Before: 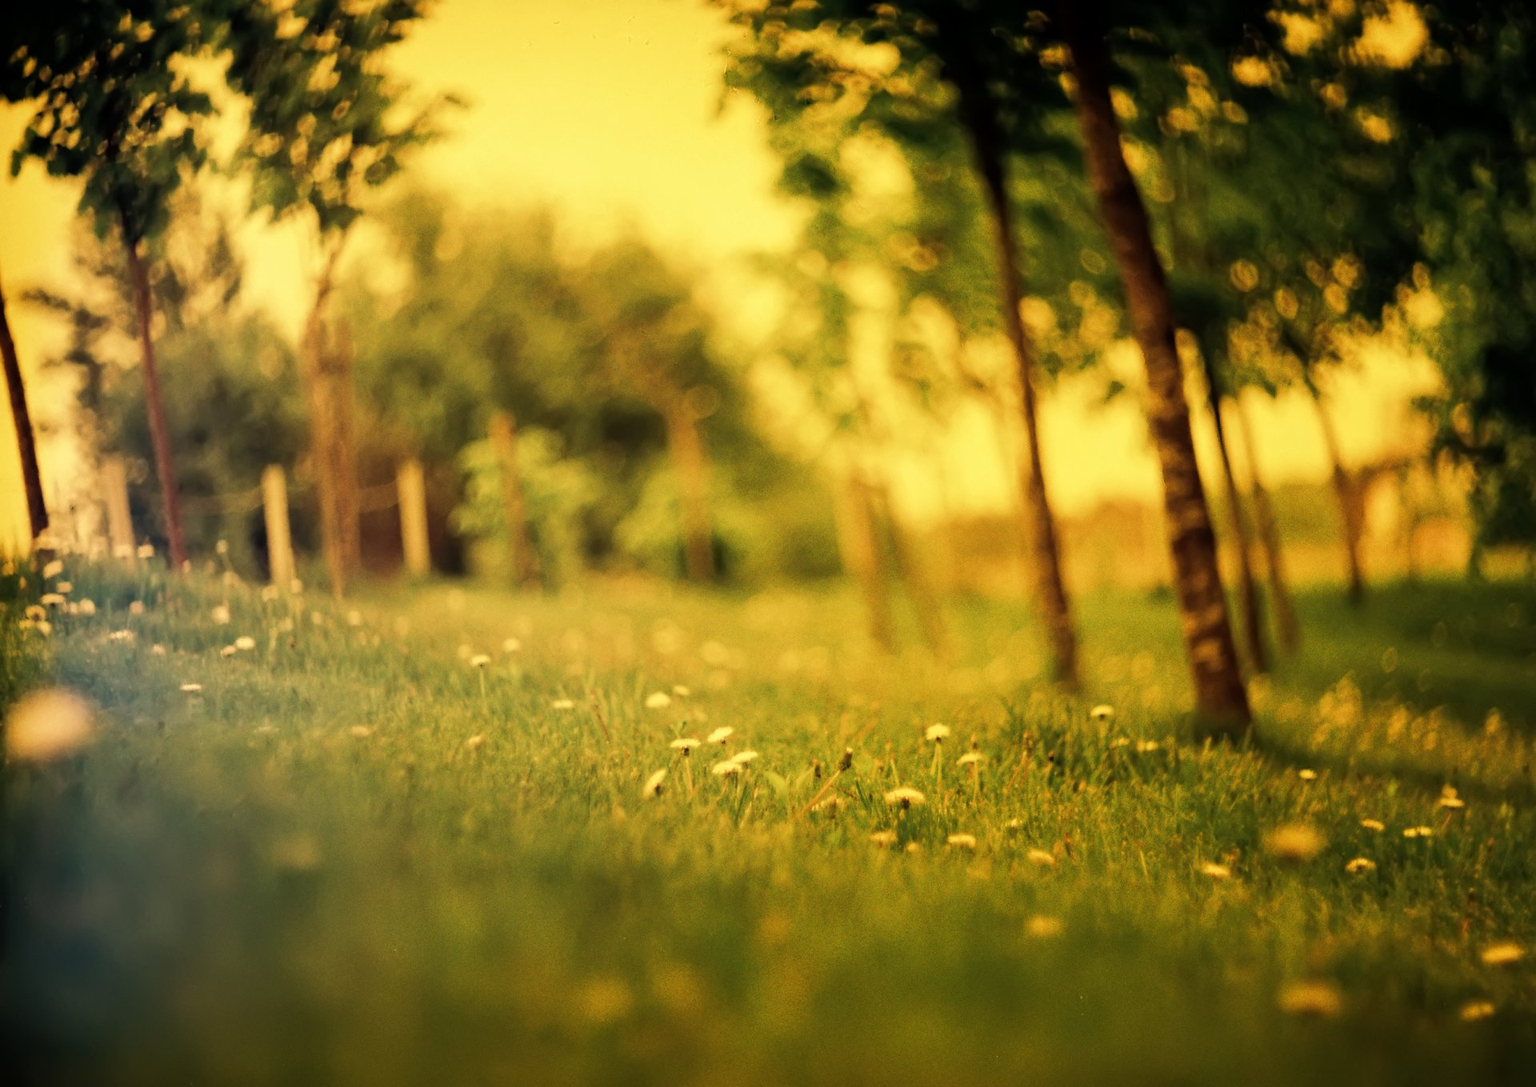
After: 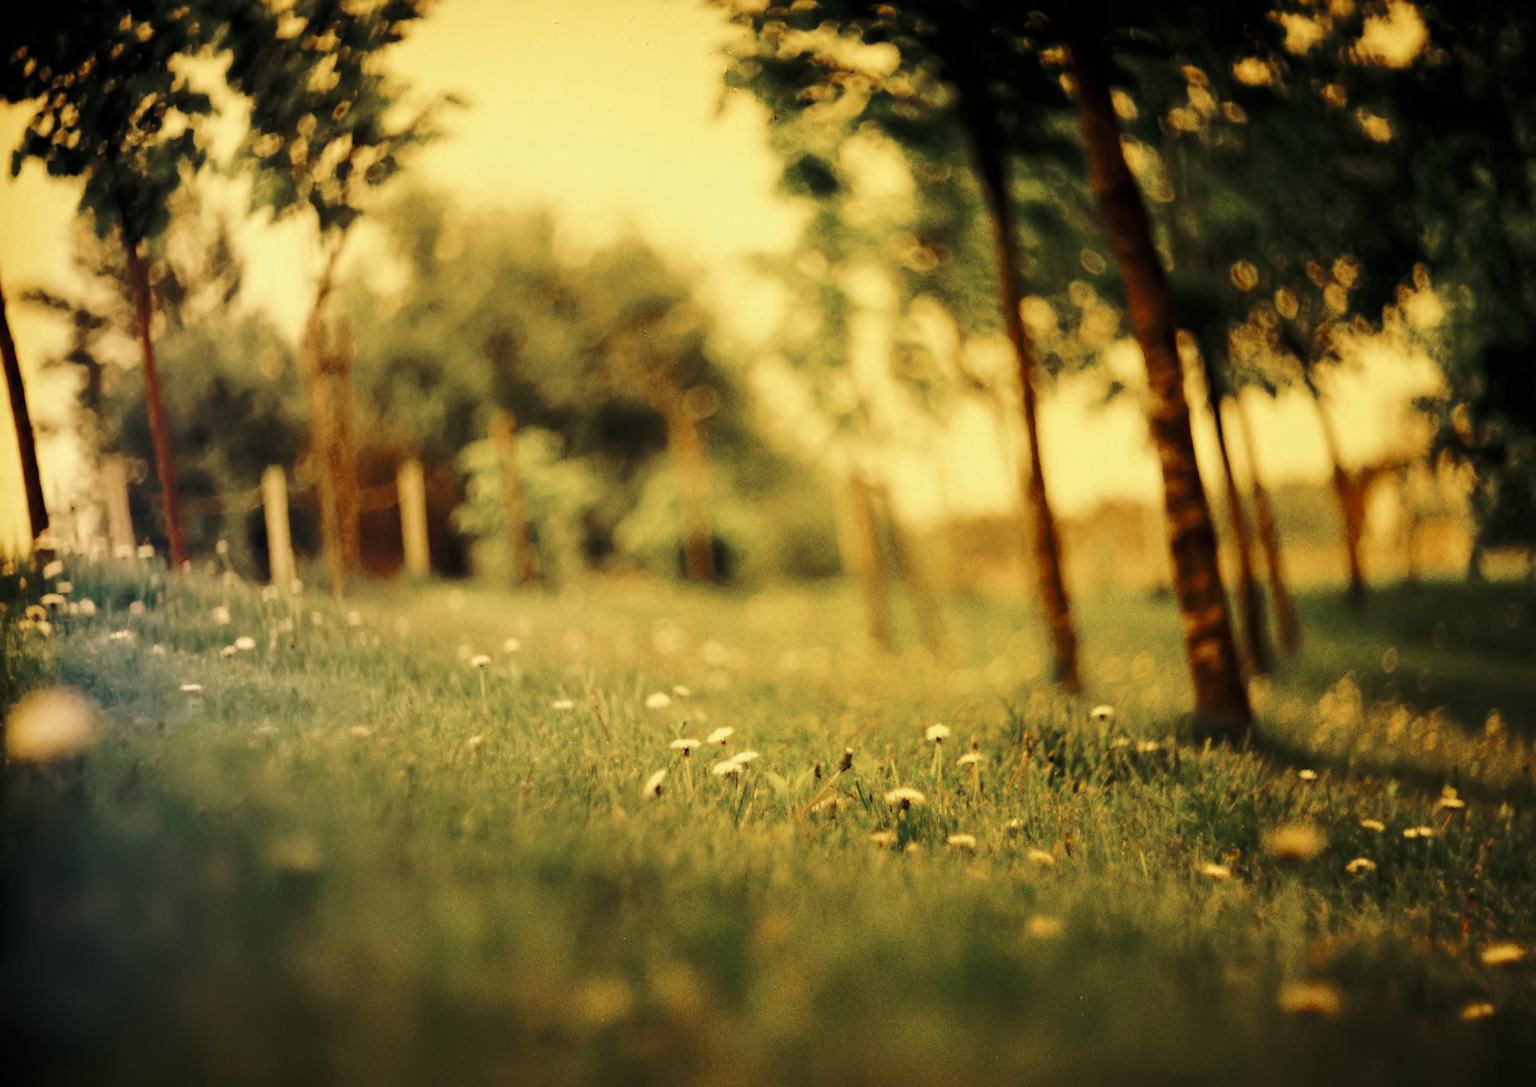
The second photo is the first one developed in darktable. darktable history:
base curve: curves: ch0 [(0, 0) (0.073, 0.04) (0.157, 0.139) (0.492, 0.492) (0.758, 0.758) (1, 1)], preserve colors none
color zones: curves: ch0 [(0, 0.5) (0.125, 0.4) (0.25, 0.5) (0.375, 0.4) (0.5, 0.4) (0.625, 0.35) (0.75, 0.35) (0.875, 0.5)]; ch1 [(0, 0.35) (0.125, 0.45) (0.25, 0.35) (0.375, 0.35) (0.5, 0.35) (0.625, 0.35) (0.75, 0.45) (0.875, 0.35)]; ch2 [(0, 0.6) (0.125, 0.5) (0.25, 0.5) (0.375, 0.6) (0.5, 0.6) (0.625, 0.5) (0.75, 0.5) (0.875, 0.5)]
